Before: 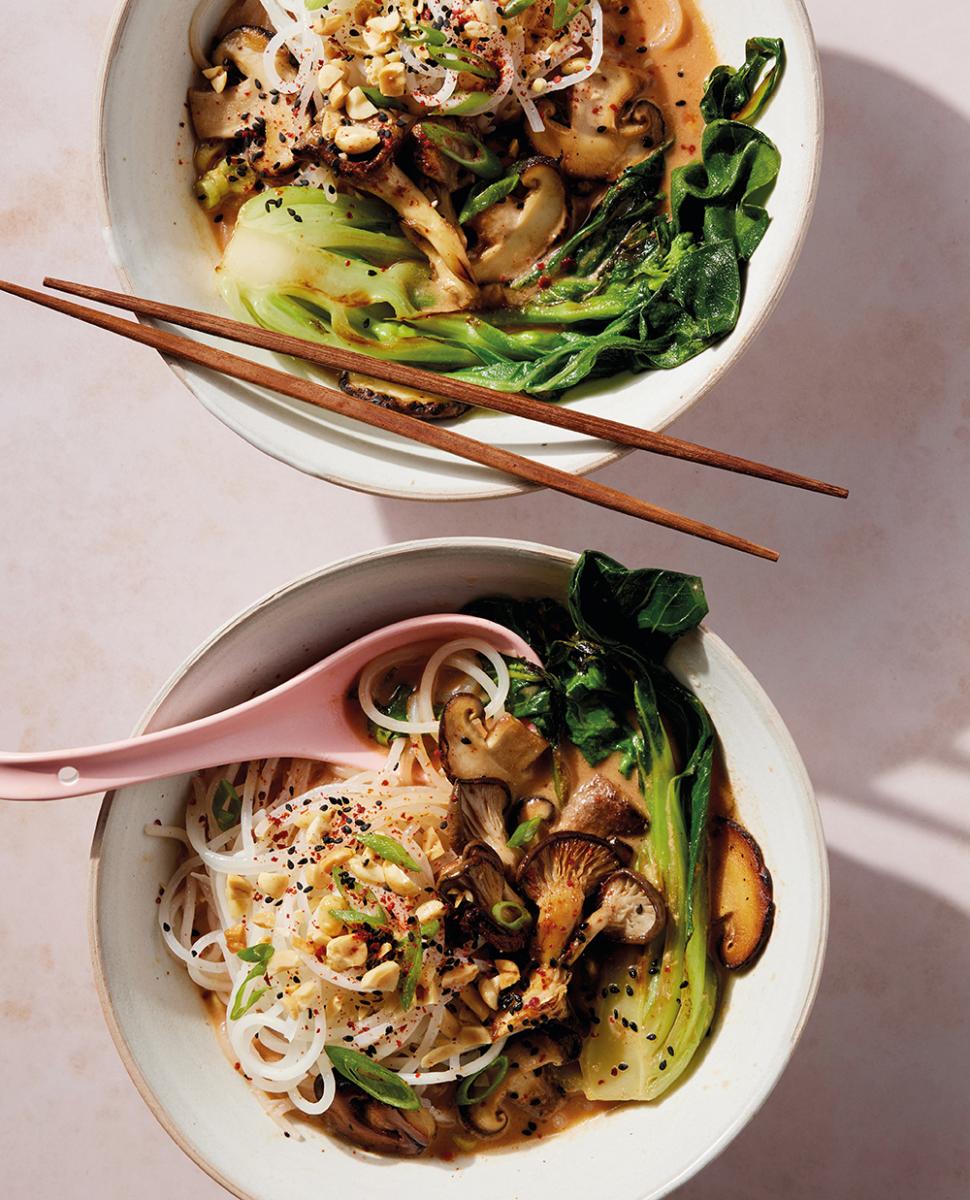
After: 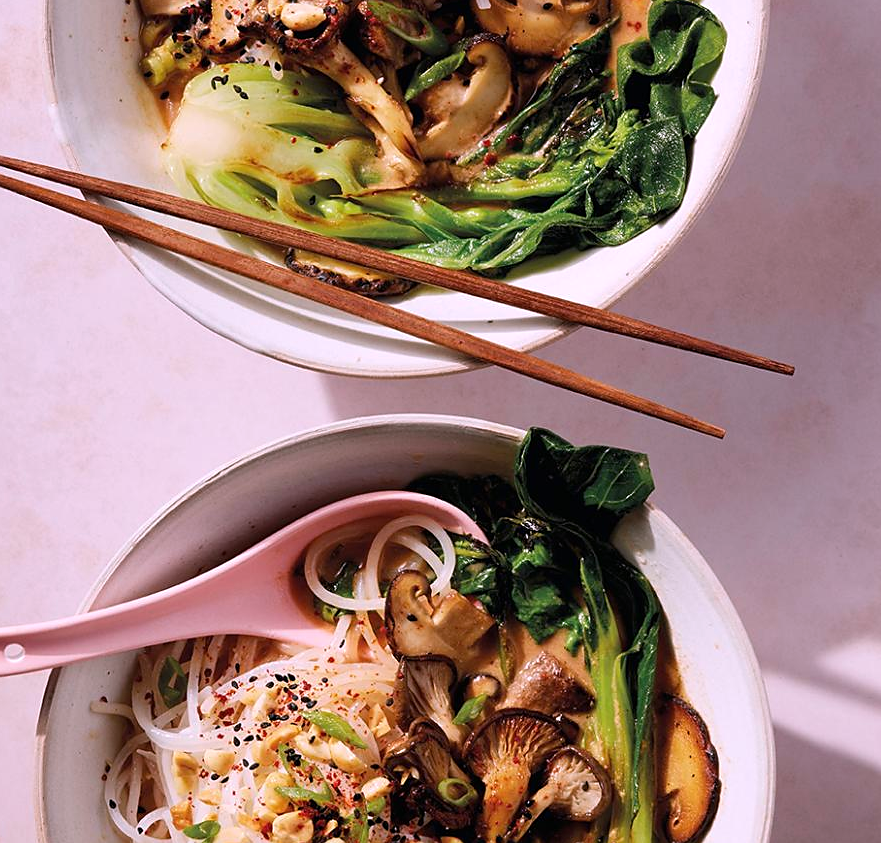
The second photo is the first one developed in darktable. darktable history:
sharpen: radius 1.458, amount 0.398, threshold 1.271
crop: left 5.596%, top 10.314%, right 3.534%, bottom 19.395%
white balance: red 1.066, blue 1.119
